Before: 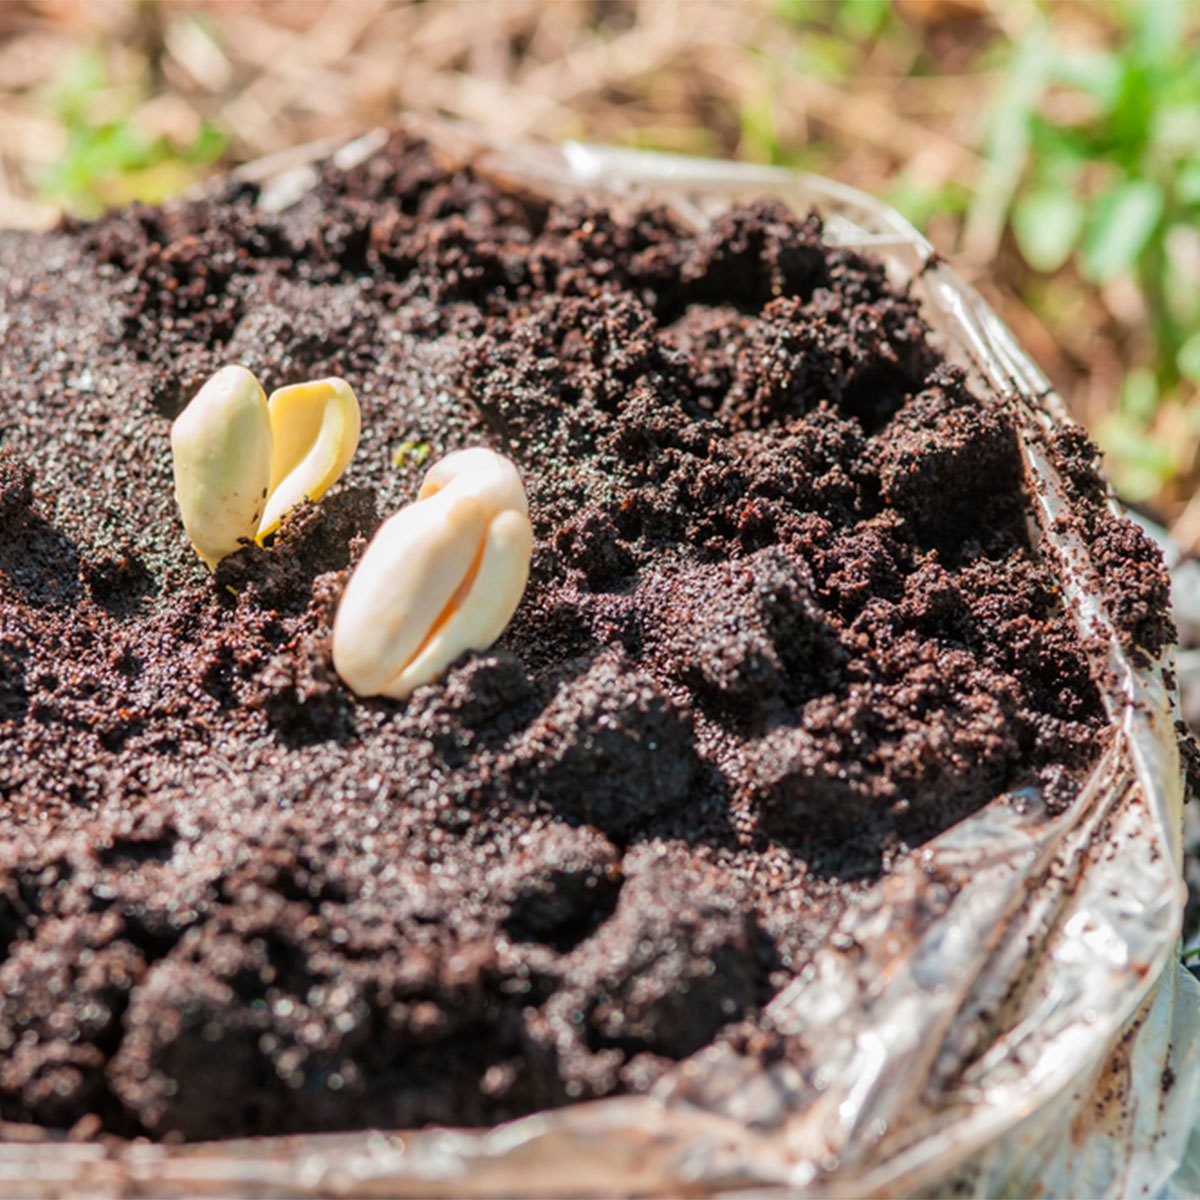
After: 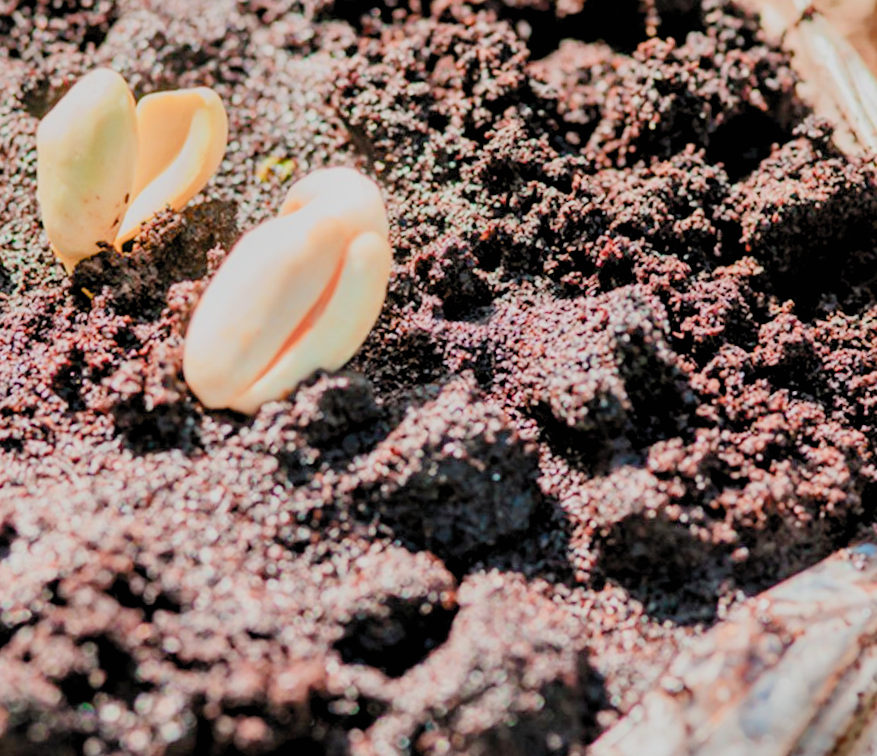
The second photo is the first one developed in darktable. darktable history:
color balance rgb: global offset › luminance -0.875%, perceptual saturation grading › global saturation 20.917%, perceptual saturation grading › highlights -19.957%, perceptual saturation grading › shadows 29.383%, perceptual brilliance grading › global brilliance 2.666%, perceptual brilliance grading › highlights -2.765%, perceptual brilliance grading › shadows 3.5%
tone equalizer: edges refinement/feathering 500, mask exposure compensation -1.57 EV, preserve details no
crop and rotate: angle -3.92°, left 9.754%, top 20.925%, right 12.29%, bottom 11.914%
exposure: black level correction 0, exposure 1.103 EV, compensate highlight preservation false
shadows and highlights: shadows 24.25, highlights -79.84, soften with gaussian
color zones: curves: ch1 [(0, 0.469) (0.072, 0.457) (0.243, 0.494) (0.429, 0.5) (0.571, 0.5) (0.714, 0.5) (0.857, 0.5) (1, 0.469)]; ch2 [(0, 0.499) (0.143, 0.467) (0.242, 0.436) (0.429, 0.493) (0.571, 0.5) (0.714, 0.5) (0.857, 0.5) (1, 0.499)]
filmic rgb: black relative exposure -6.14 EV, white relative exposure 6.94 EV, hardness 2.26, color science v5 (2021), contrast in shadows safe, contrast in highlights safe
